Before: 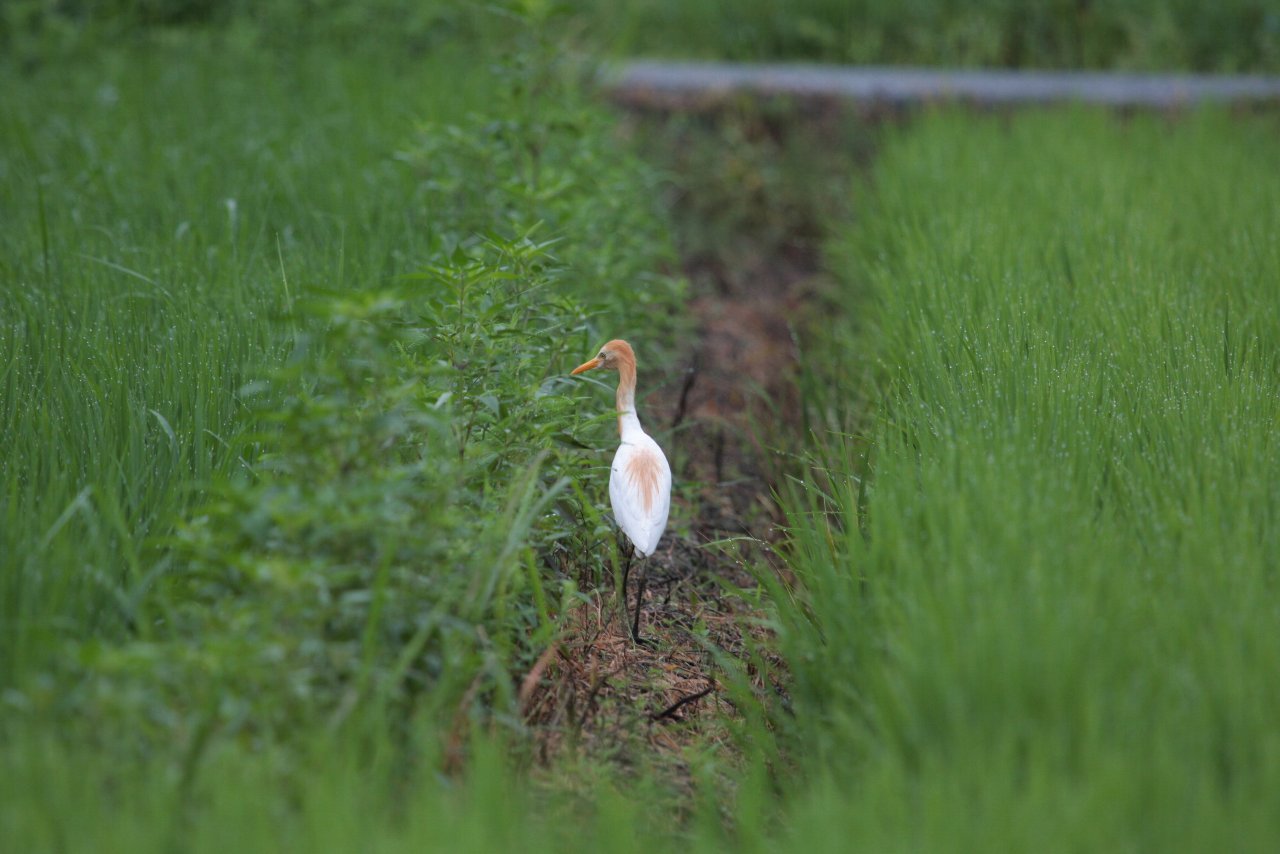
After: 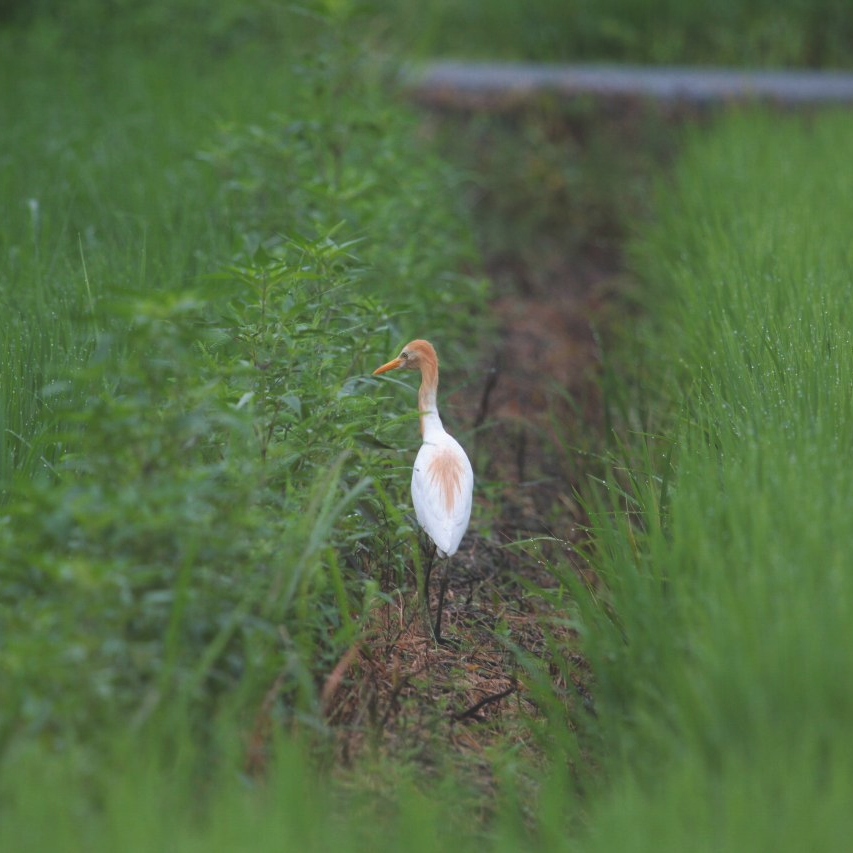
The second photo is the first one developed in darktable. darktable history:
shadows and highlights: shadows -89.06, highlights 90.58, soften with gaussian
color correction: highlights b* 0.033, saturation 1.07
exposure: black level correction -0.022, exposure -0.031 EV, compensate highlight preservation false
contrast equalizer: y [[0.5, 0.5, 0.472, 0.5, 0.5, 0.5], [0.5 ×6], [0.5 ×6], [0 ×6], [0 ×6]], mix 0.287
crop and rotate: left 15.491%, right 17.817%
